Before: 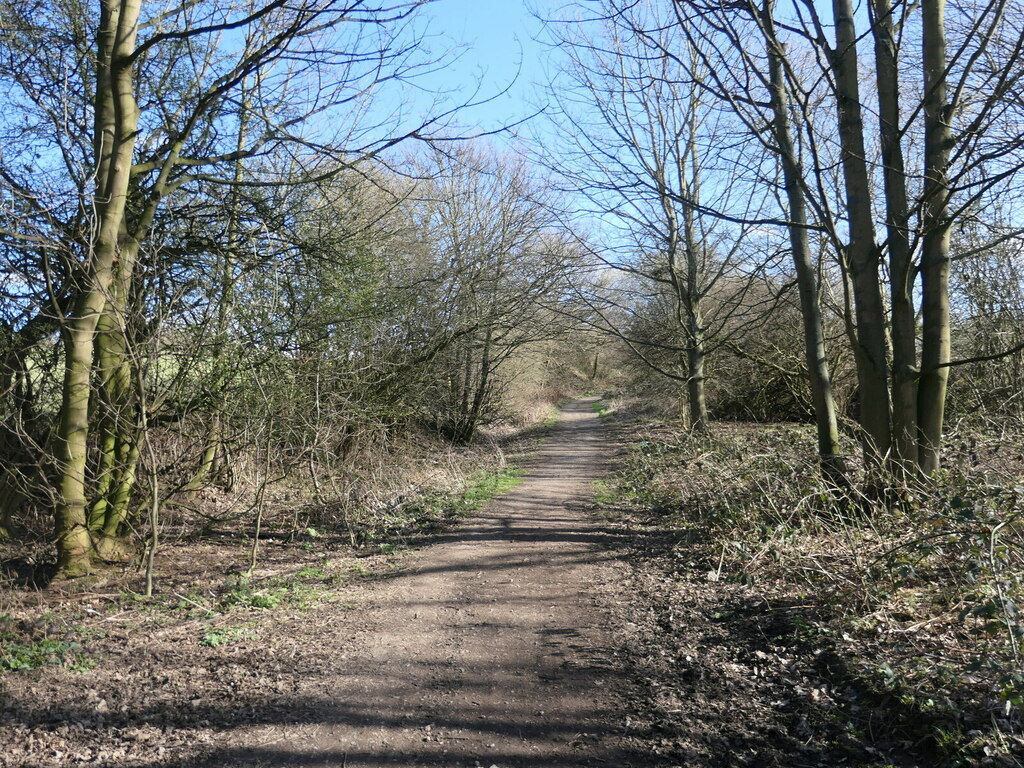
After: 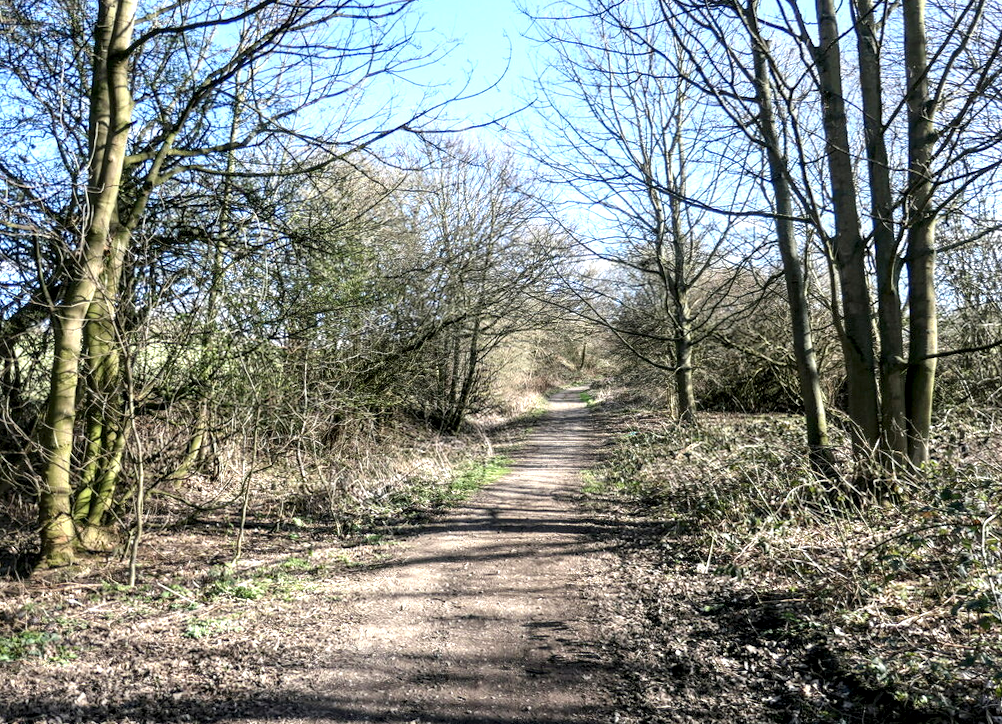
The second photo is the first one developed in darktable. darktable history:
rotate and perspective: rotation 0.226°, lens shift (vertical) -0.042, crop left 0.023, crop right 0.982, crop top 0.006, crop bottom 0.994
crop and rotate: top 0%, bottom 5.097%
local contrast: highlights 60%, shadows 60%, detail 160%
exposure: exposure 0.496 EV, compensate highlight preservation false
